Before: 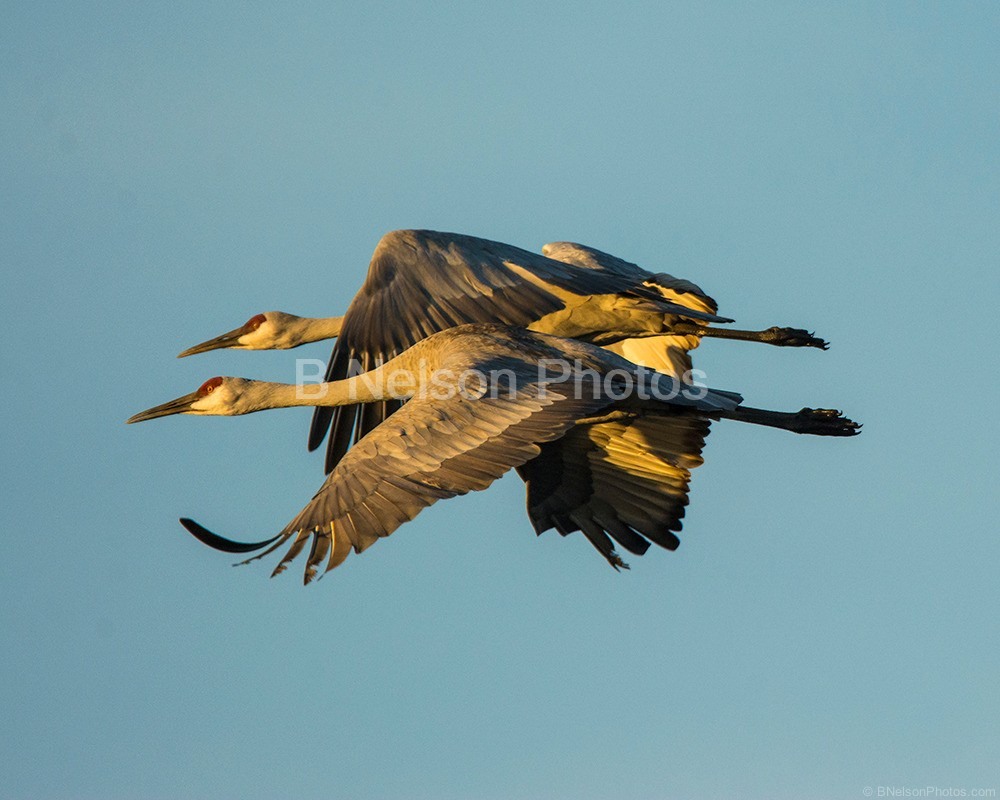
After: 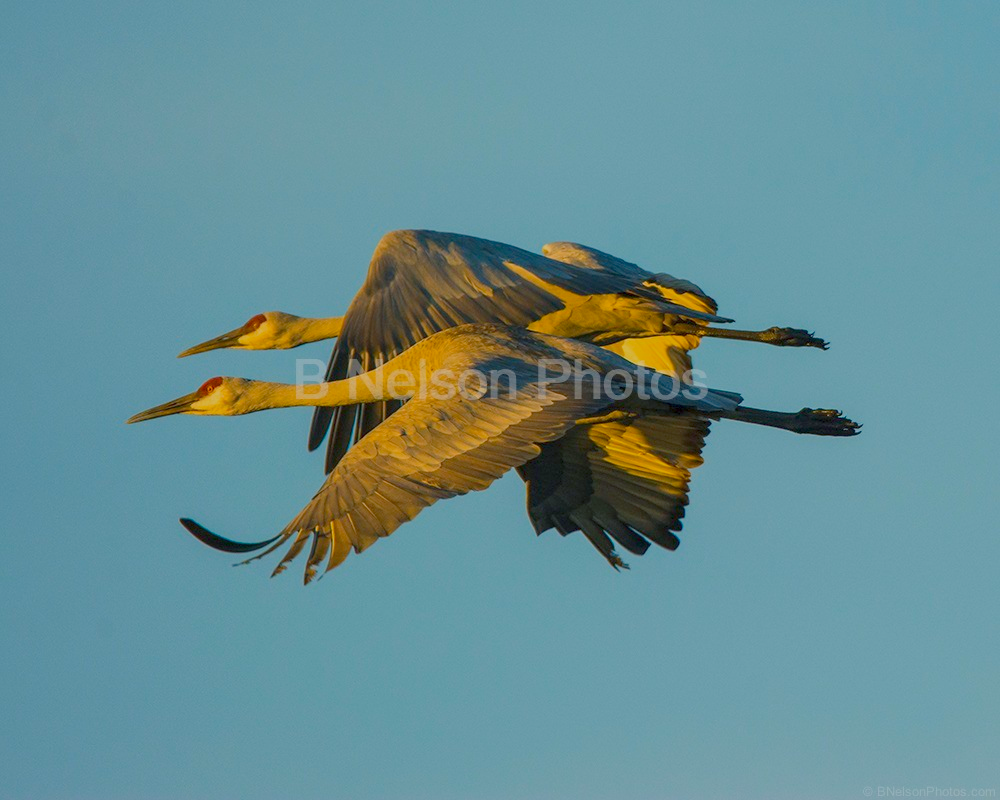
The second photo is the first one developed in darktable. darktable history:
color balance rgb: shadows lift › chroma 2.047%, shadows lift › hue 216.55°, perceptual saturation grading › global saturation 30.93%, contrast -29.984%
